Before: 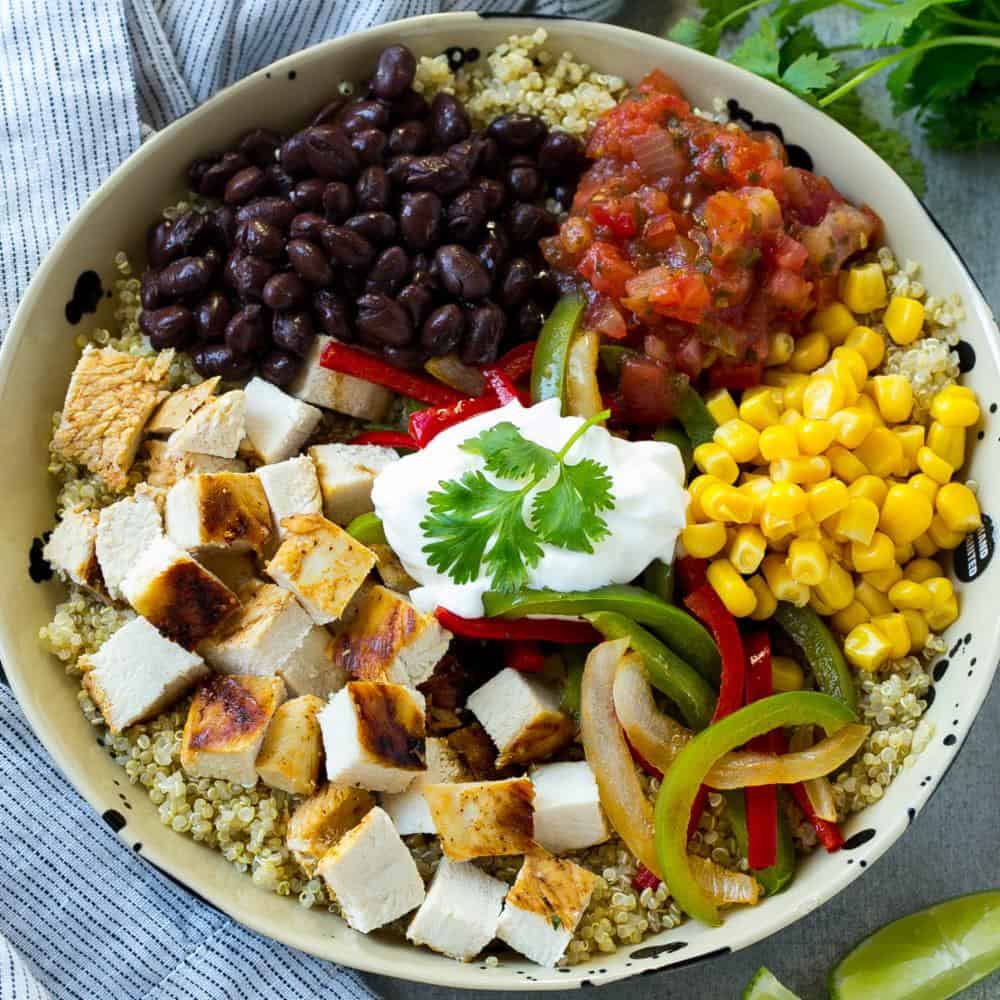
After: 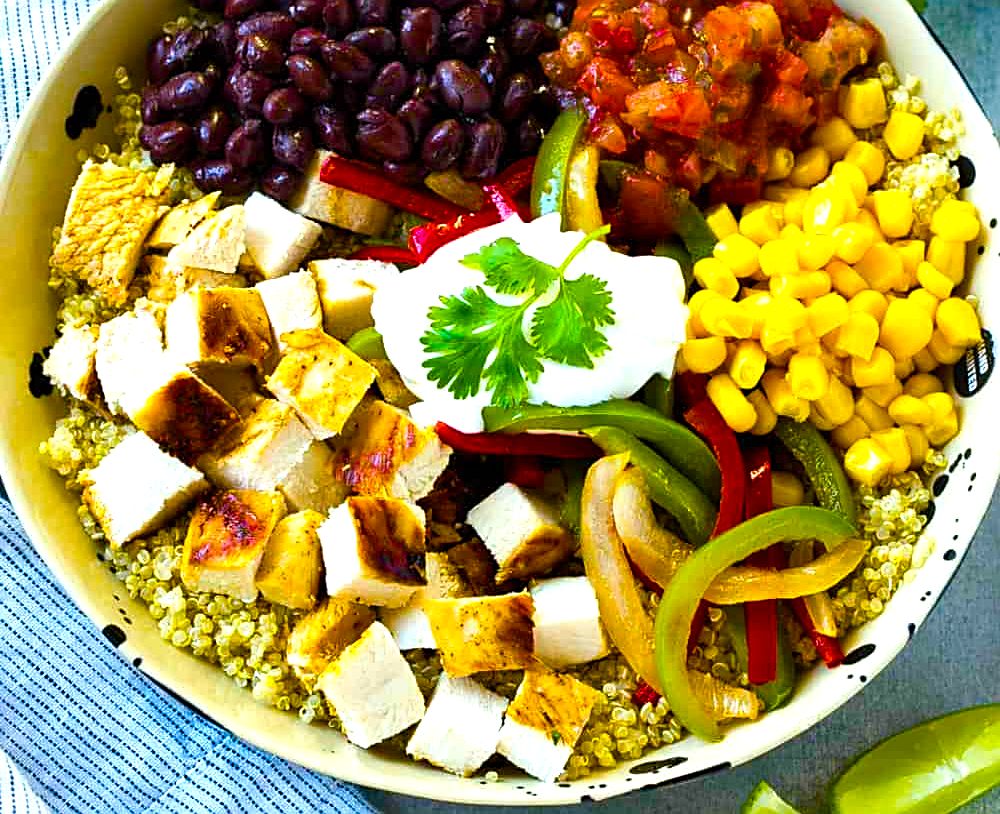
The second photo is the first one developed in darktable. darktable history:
color balance rgb: linear chroma grading › global chroma 25%, perceptual saturation grading › global saturation 45%, perceptual saturation grading › highlights -50%, perceptual saturation grading › shadows 30%, perceptual brilliance grading › global brilliance 18%, global vibrance 40%
crop and rotate: top 18.507%
sharpen: on, module defaults
